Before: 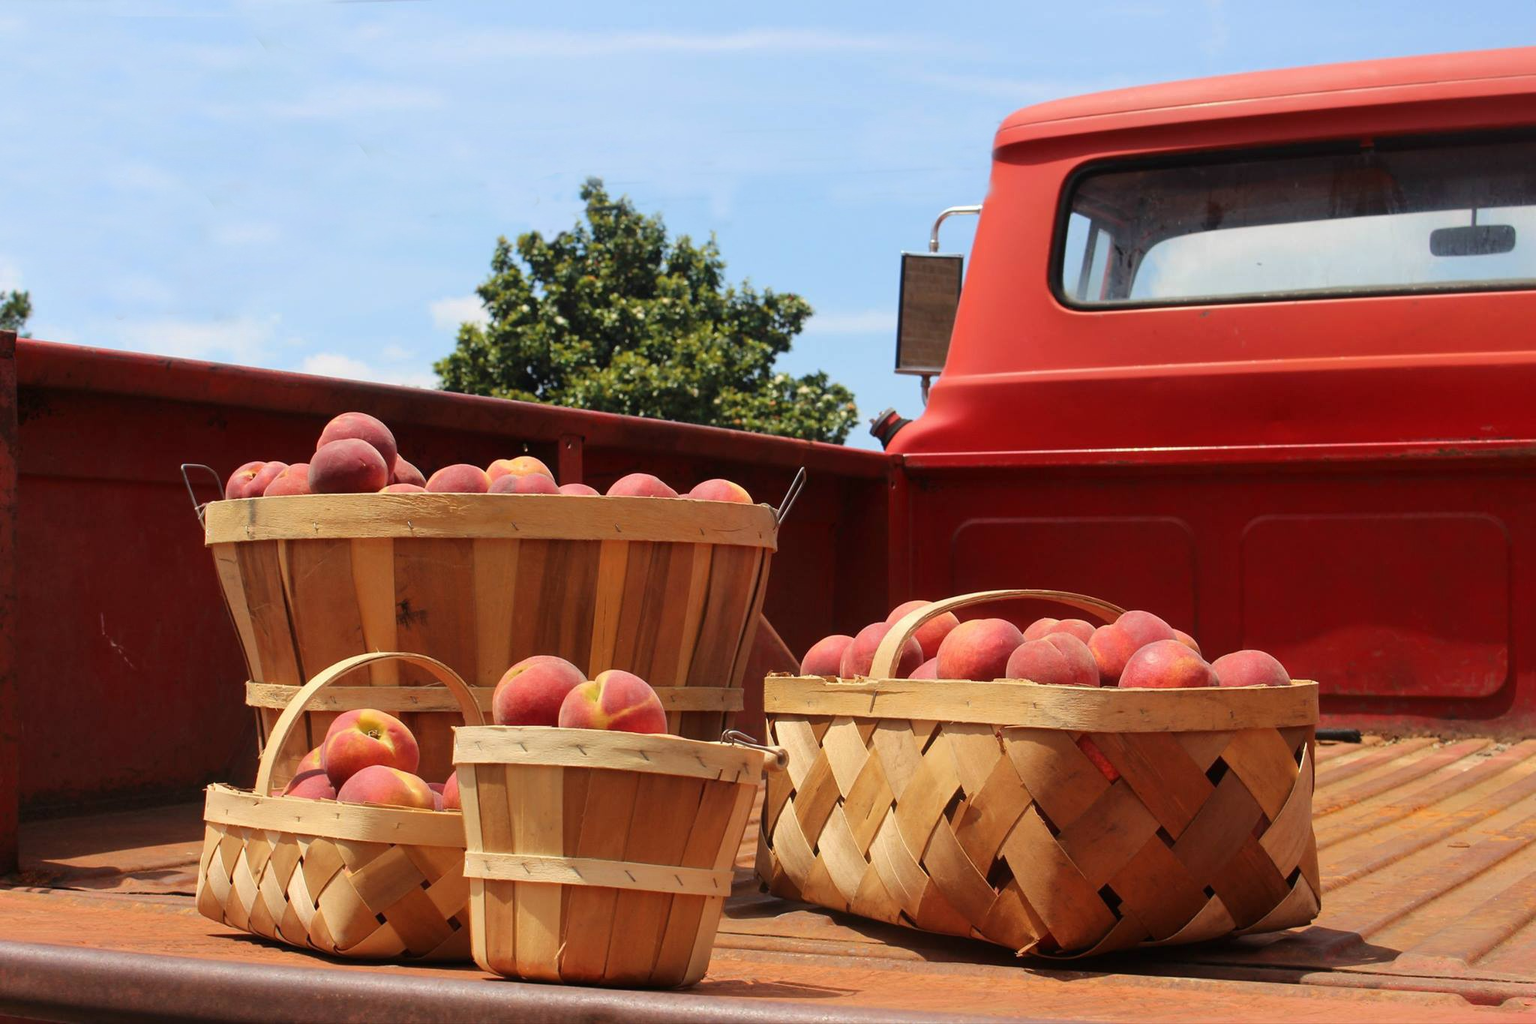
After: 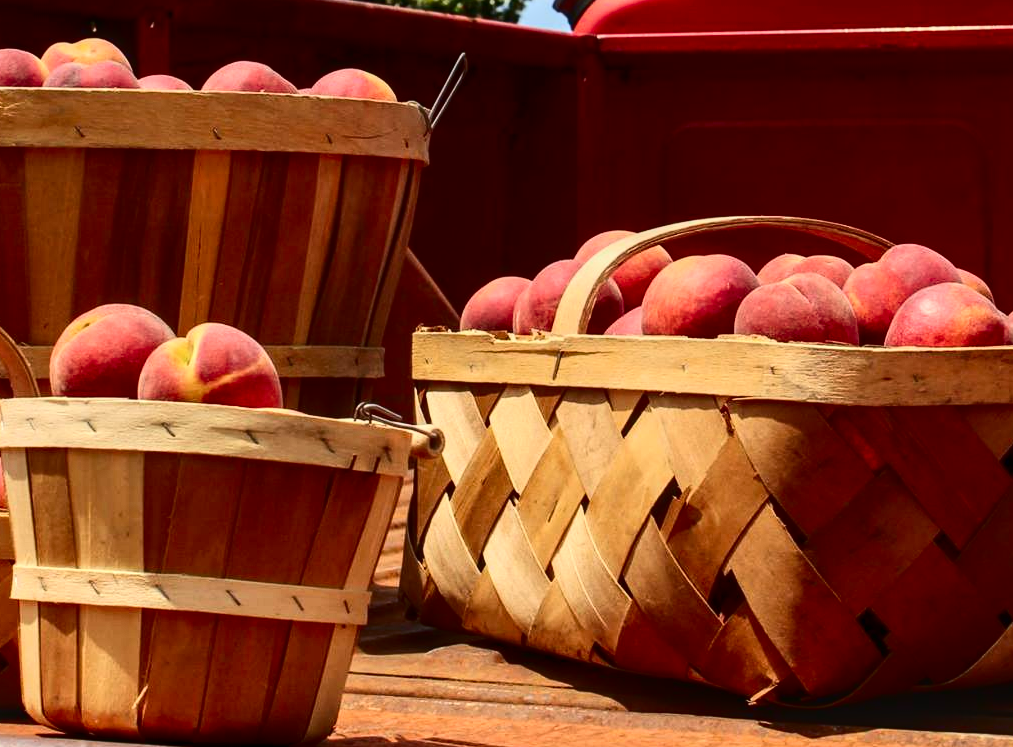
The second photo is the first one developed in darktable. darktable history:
local contrast: on, module defaults
contrast brightness saturation: contrast 0.32, brightness -0.08, saturation 0.17
crop: left 29.672%, top 41.786%, right 20.851%, bottom 3.487%
